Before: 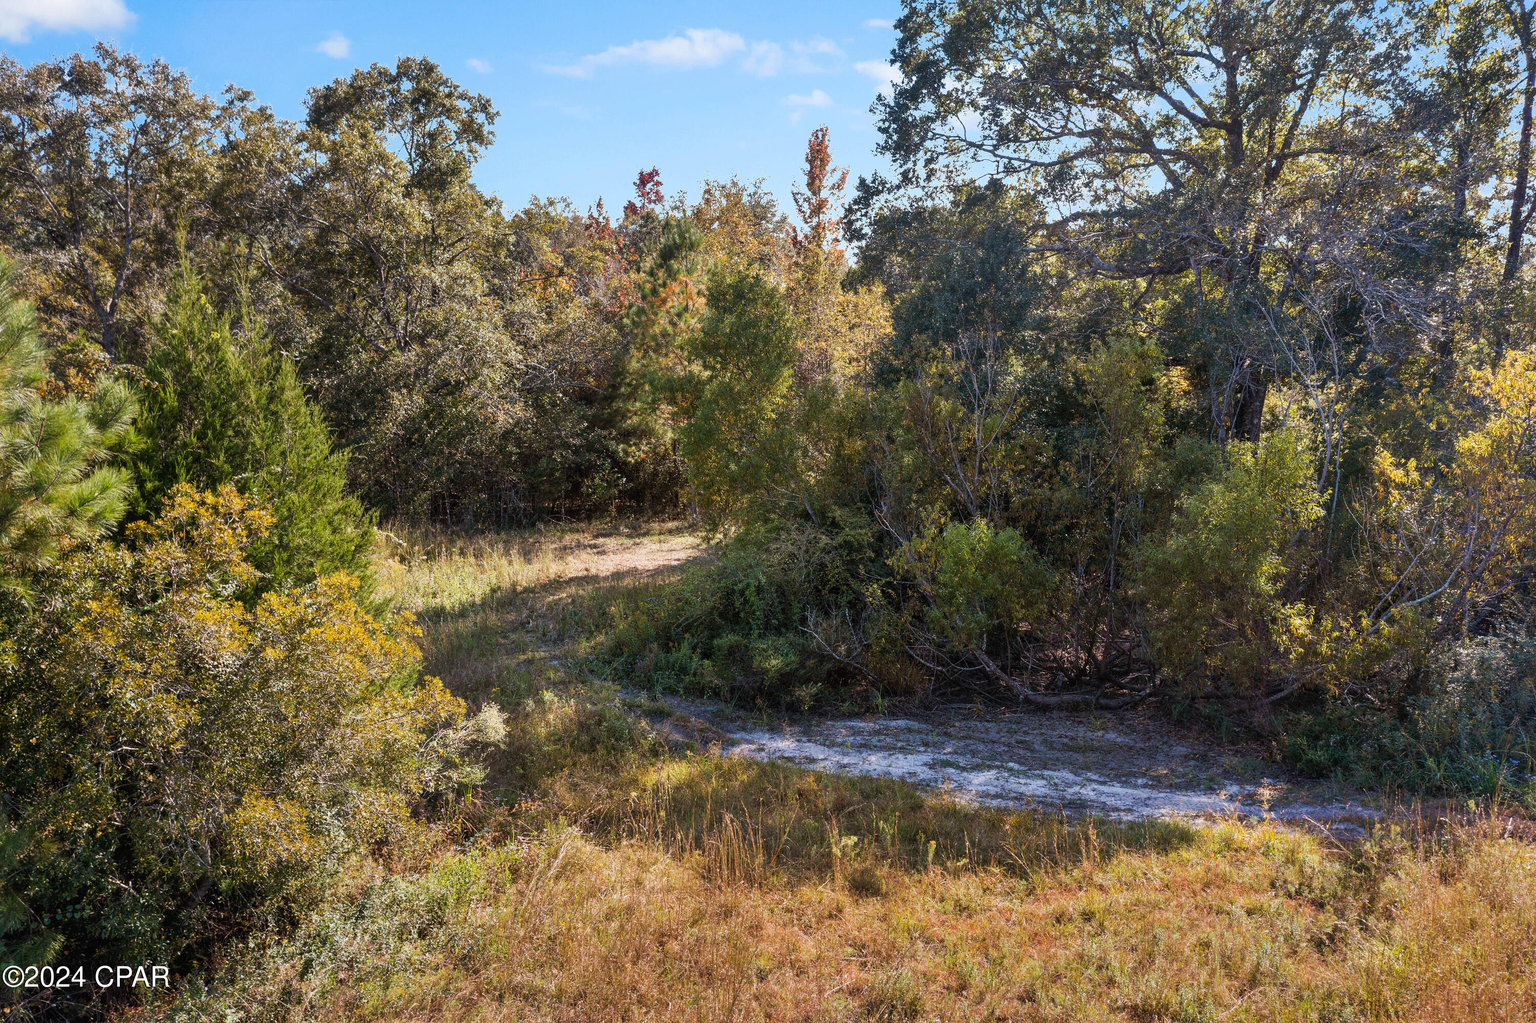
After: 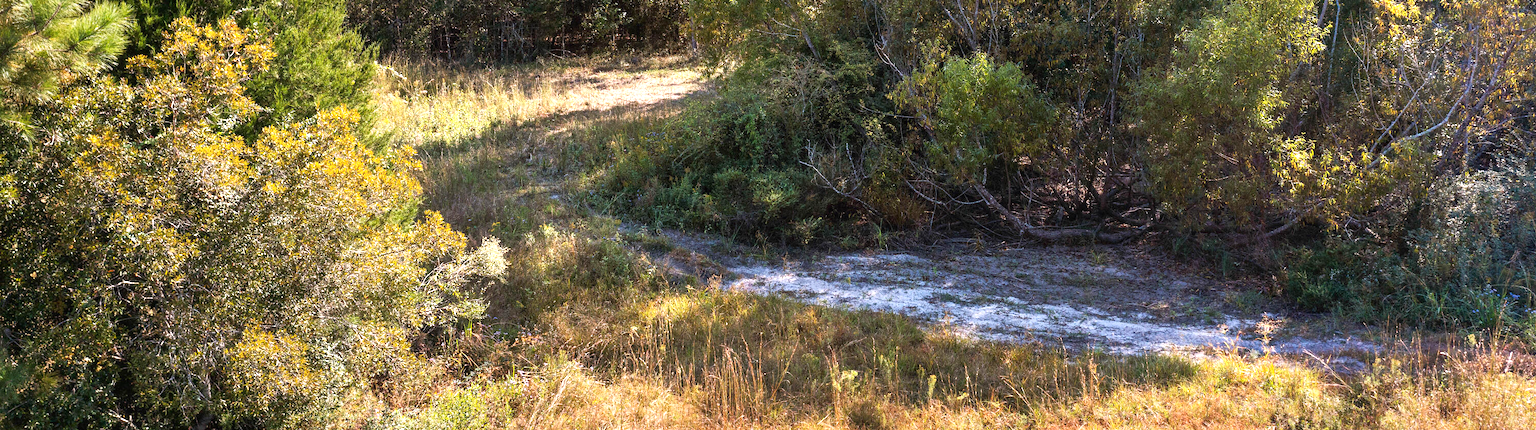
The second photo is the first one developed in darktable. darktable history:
shadows and highlights: shadows -30, highlights 30
crop: top 45.551%, bottom 12.262%
exposure: black level correction 0, exposure 0.7 EV, compensate exposure bias true, compensate highlight preservation false
